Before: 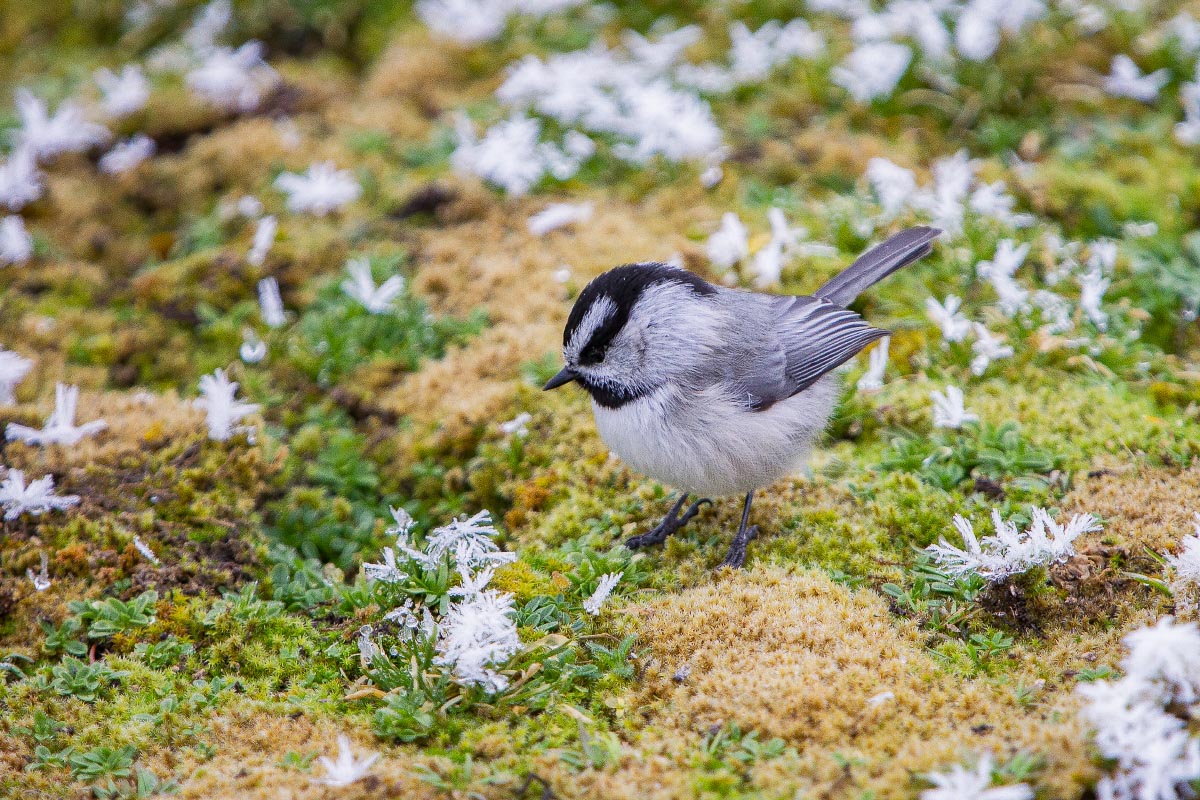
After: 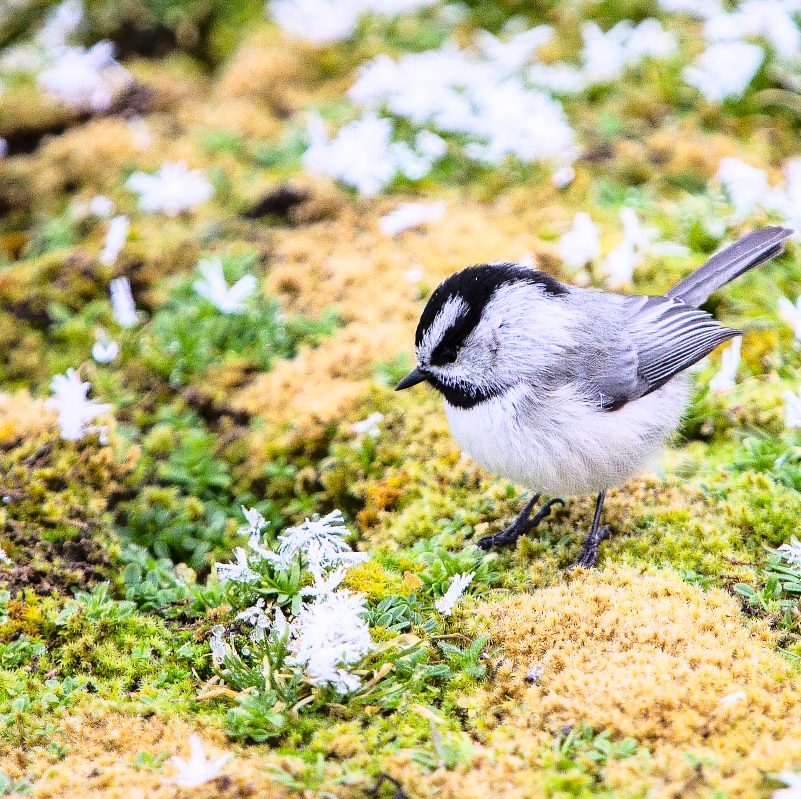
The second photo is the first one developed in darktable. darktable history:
base curve: curves: ch0 [(0, 0) (0.04, 0.03) (0.133, 0.232) (0.448, 0.748) (0.843, 0.968) (1, 1)]
crop and rotate: left 12.383%, right 20.827%
